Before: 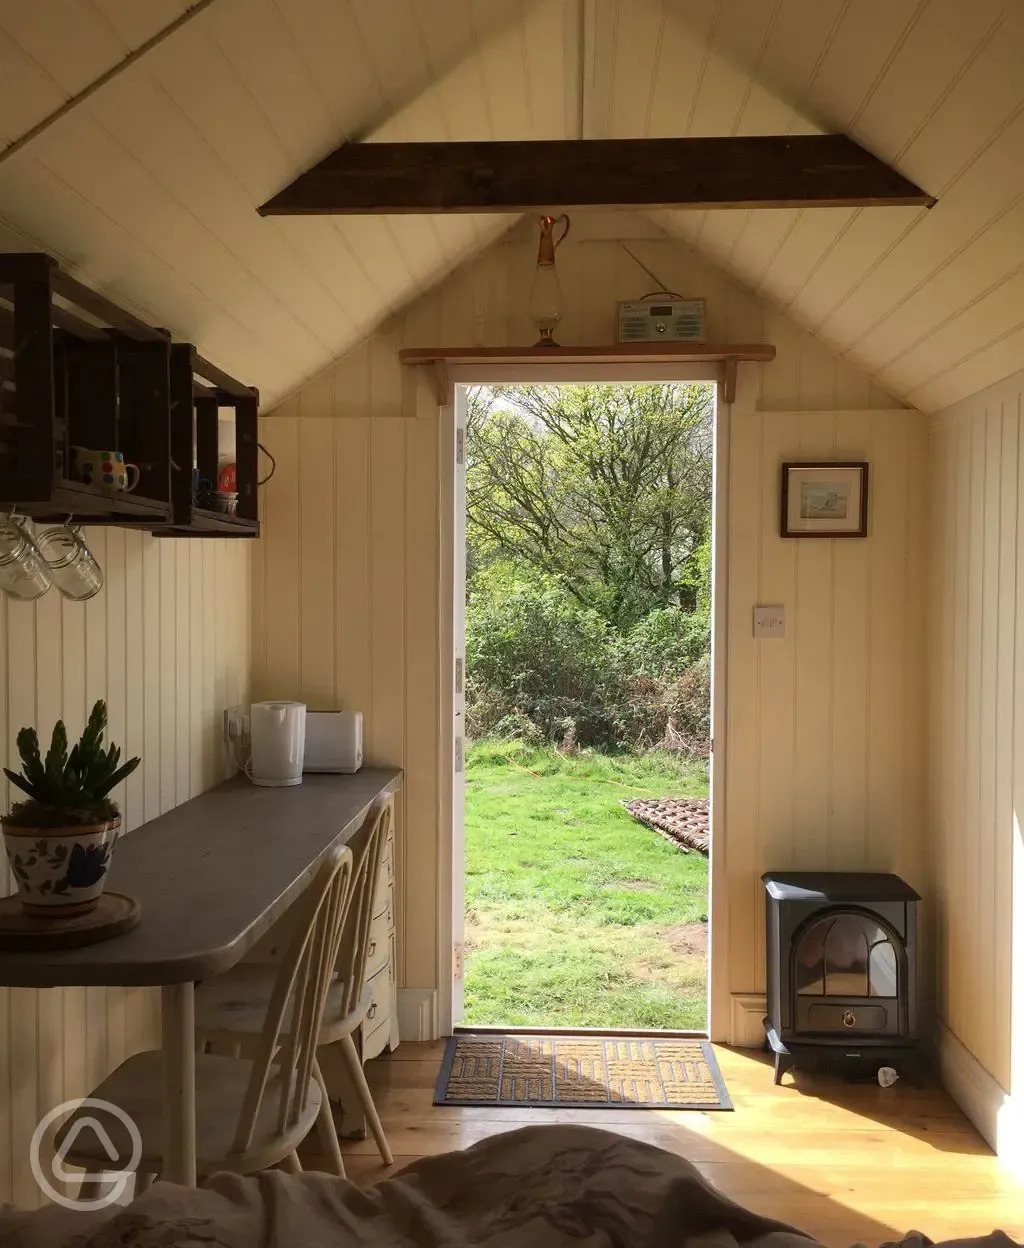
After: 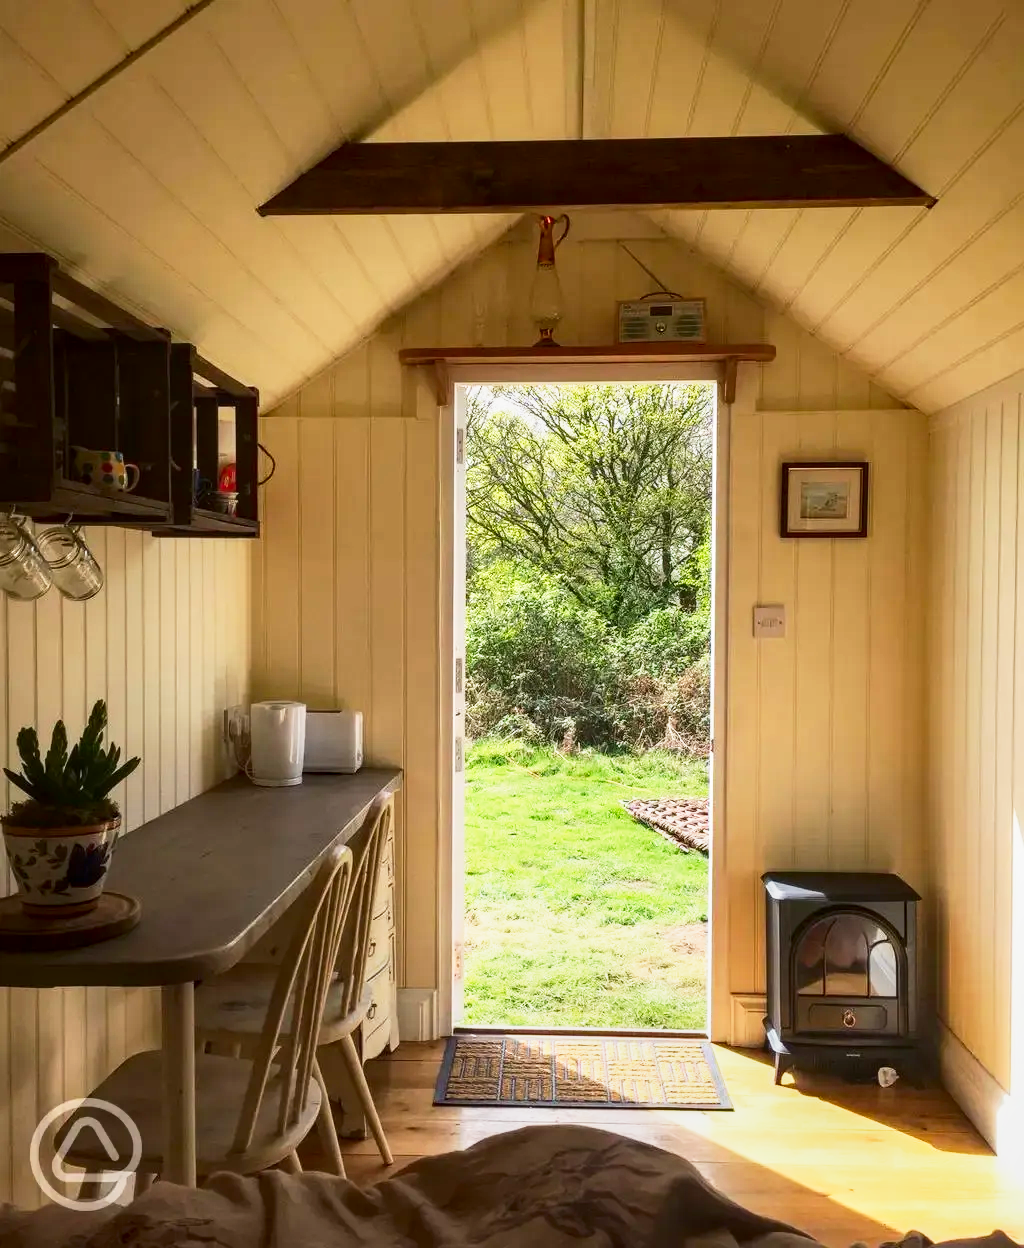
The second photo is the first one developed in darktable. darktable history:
local contrast: on, module defaults
base curve: curves: ch0 [(0, 0) (0.088, 0.125) (0.176, 0.251) (0.354, 0.501) (0.613, 0.749) (1, 0.877)], preserve colors none
contrast brightness saturation: contrast 0.164, saturation 0.32
